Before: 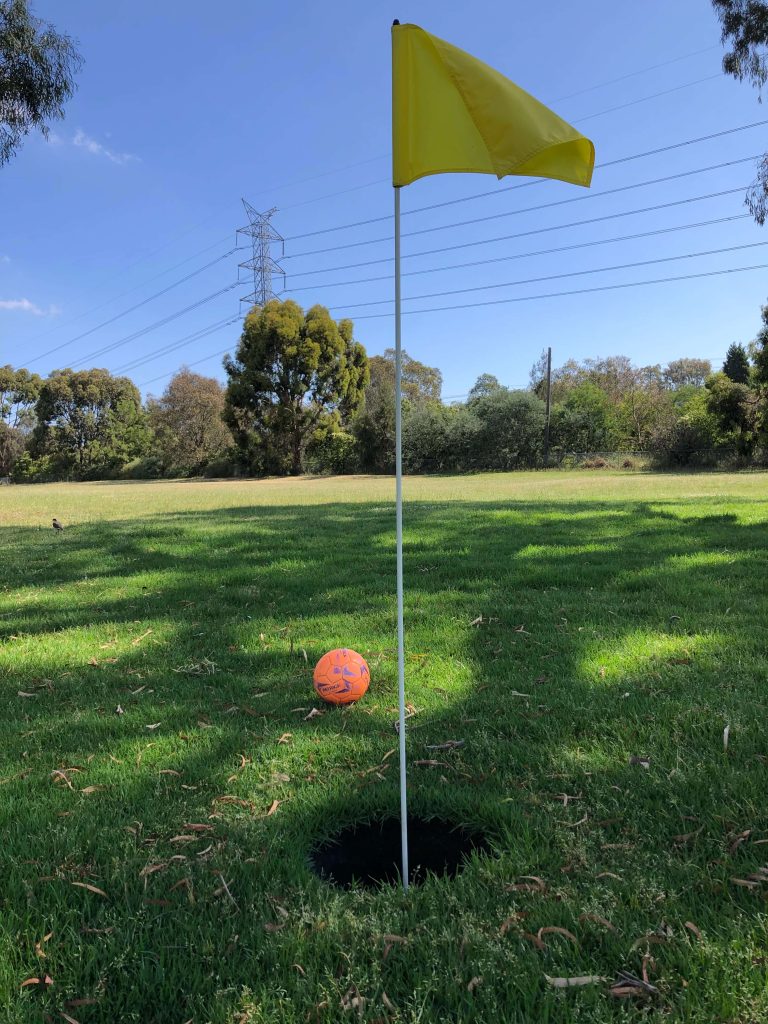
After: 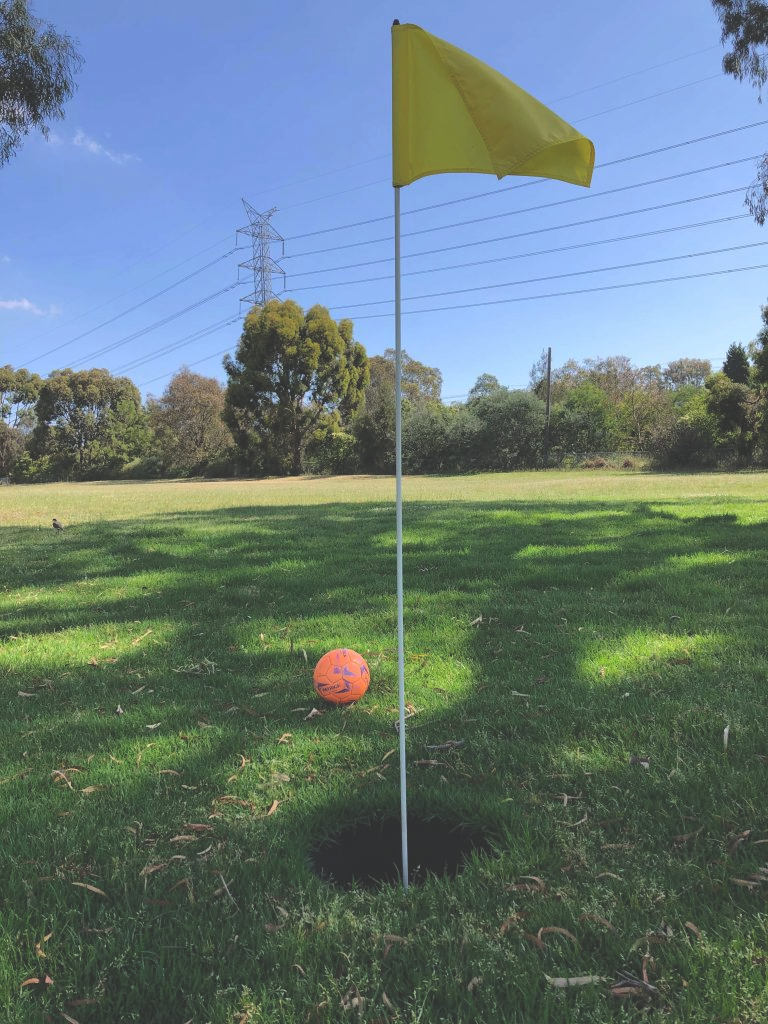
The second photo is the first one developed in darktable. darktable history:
exposure: black level correction -0.03, compensate highlight preservation false
tone equalizer: on, module defaults
